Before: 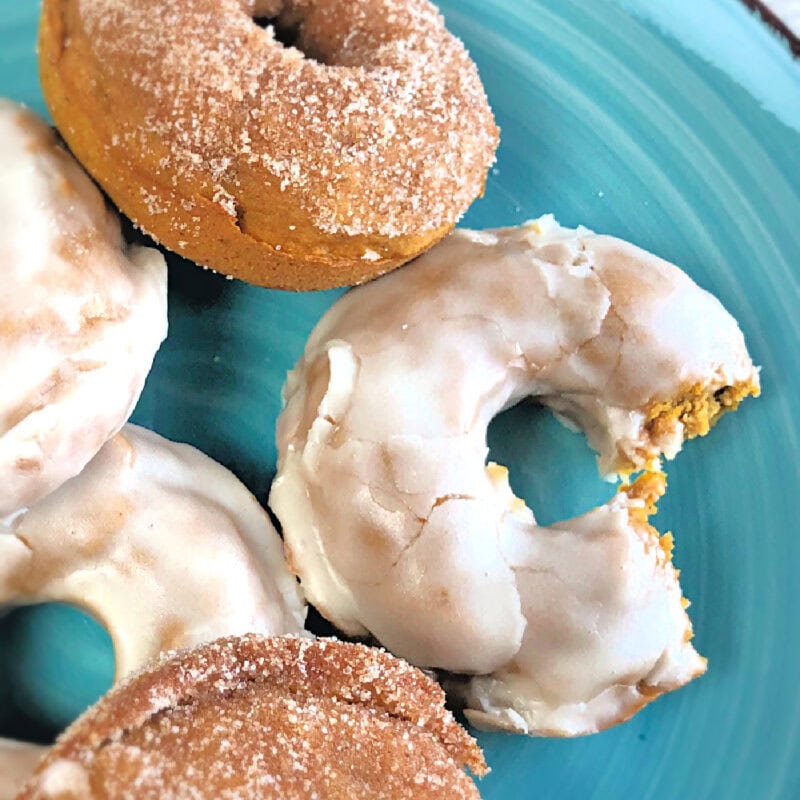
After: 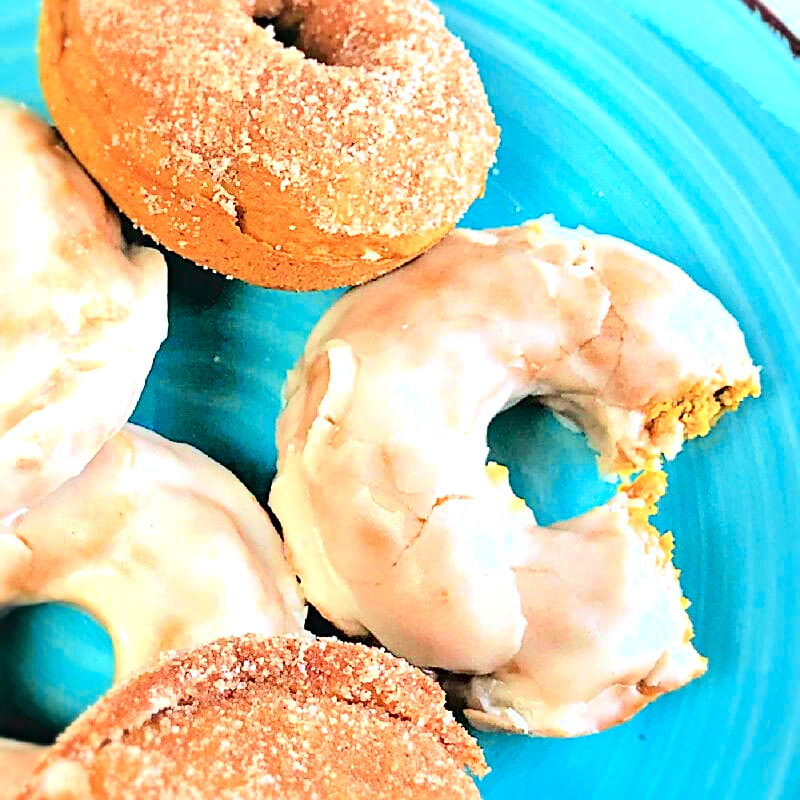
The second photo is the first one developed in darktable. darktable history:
sharpen: on, module defaults
tone equalizer: on, module defaults
tone curve: curves: ch0 [(0, 0.003) (0.044, 0.025) (0.12, 0.089) (0.197, 0.168) (0.281, 0.273) (0.468, 0.548) (0.583, 0.691) (0.701, 0.815) (0.86, 0.922) (1, 0.982)]; ch1 [(0, 0) (0.232, 0.214) (0.404, 0.376) (0.461, 0.425) (0.493, 0.481) (0.501, 0.5) (0.517, 0.524) (0.55, 0.585) (0.598, 0.651) (0.671, 0.735) (0.796, 0.85) (1, 1)]; ch2 [(0, 0) (0.249, 0.216) (0.357, 0.317) (0.448, 0.432) (0.478, 0.492) (0.498, 0.499) (0.517, 0.527) (0.537, 0.564) (0.569, 0.617) (0.61, 0.659) (0.706, 0.75) (0.808, 0.809) (0.991, 0.968)], color space Lab, independent channels, preserve colors none
exposure: black level correction -0.002, exposure 0.54 EV, compensate highlight preservation false
haze removal: compatibility mode true, adaptive false
